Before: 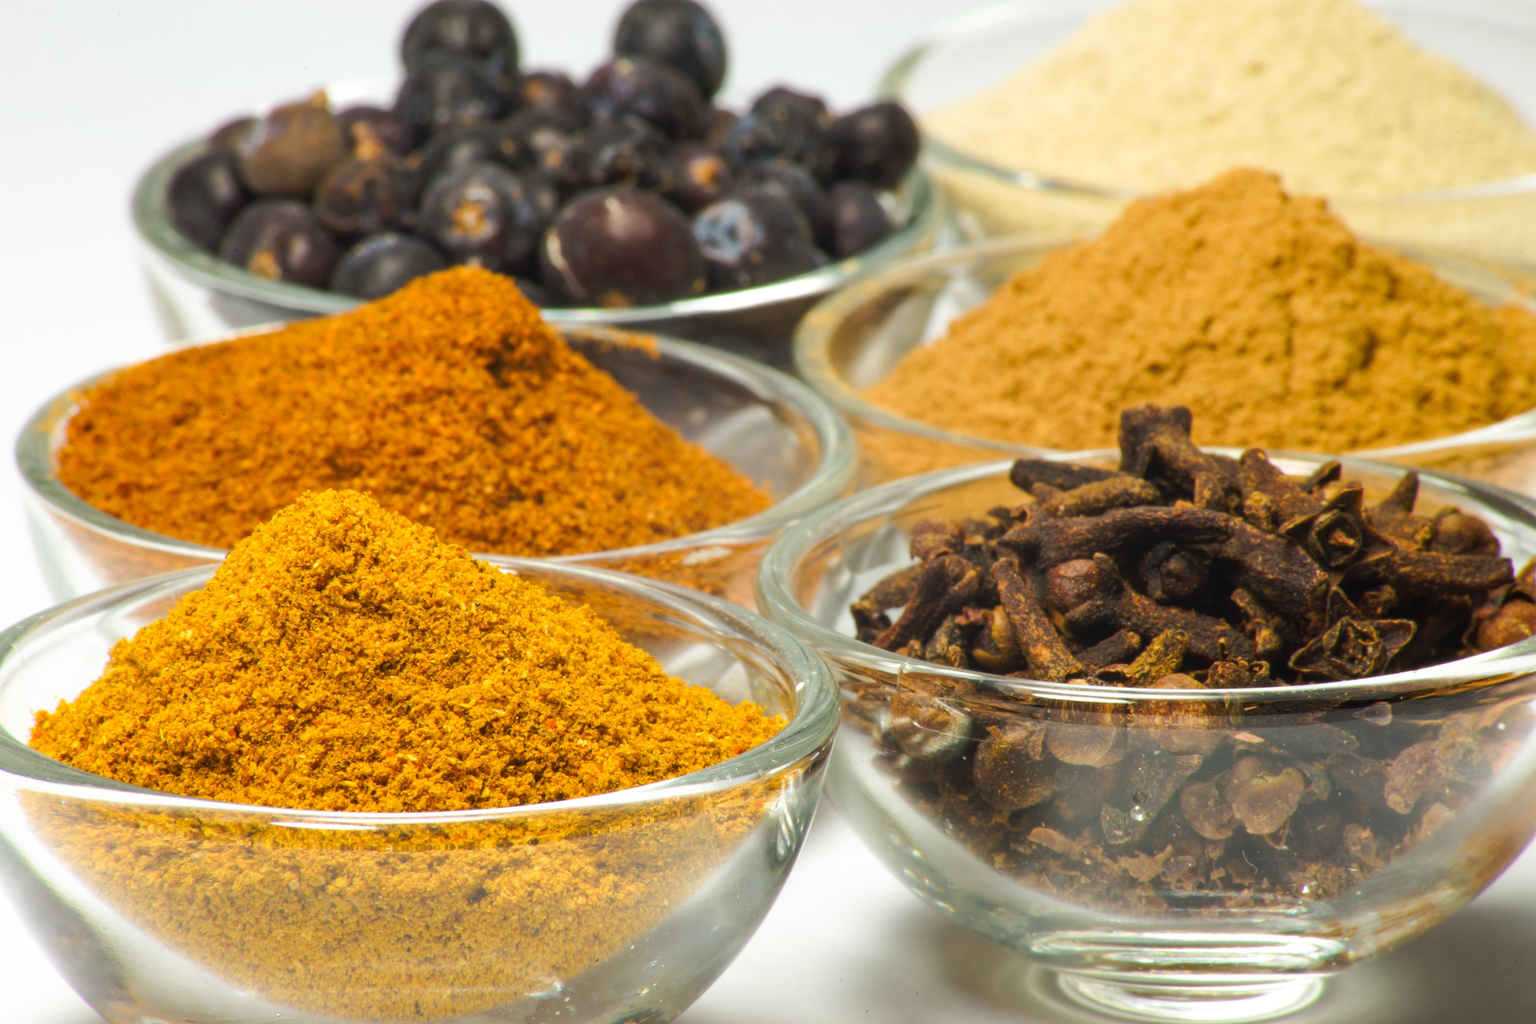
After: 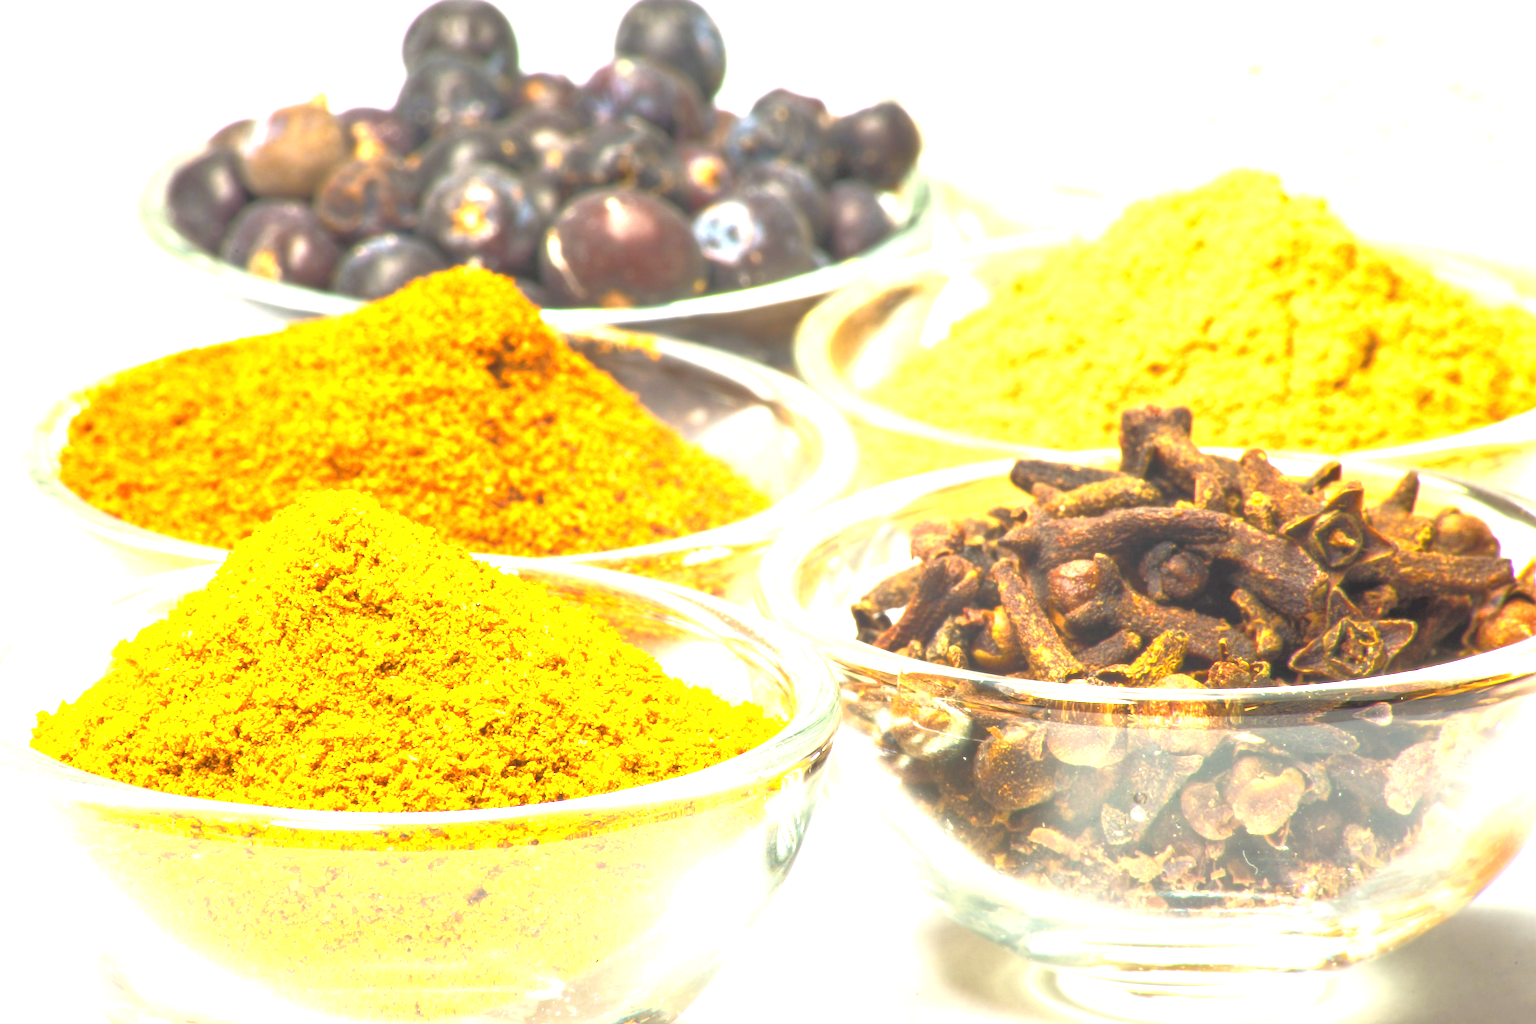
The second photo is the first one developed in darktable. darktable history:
exposure: black level correction 0, exposure 1.937 EV, compensate highlight preservation false
tone equalizer: -7 EV 0.158 EV, -6 EV 0.582 EV, -5 EV 1.15 EV, -4 EV 1.37 EV, -3 EV 1.13 EV, -2 EV 0.6 EV, -1 EV 0.146 EV
